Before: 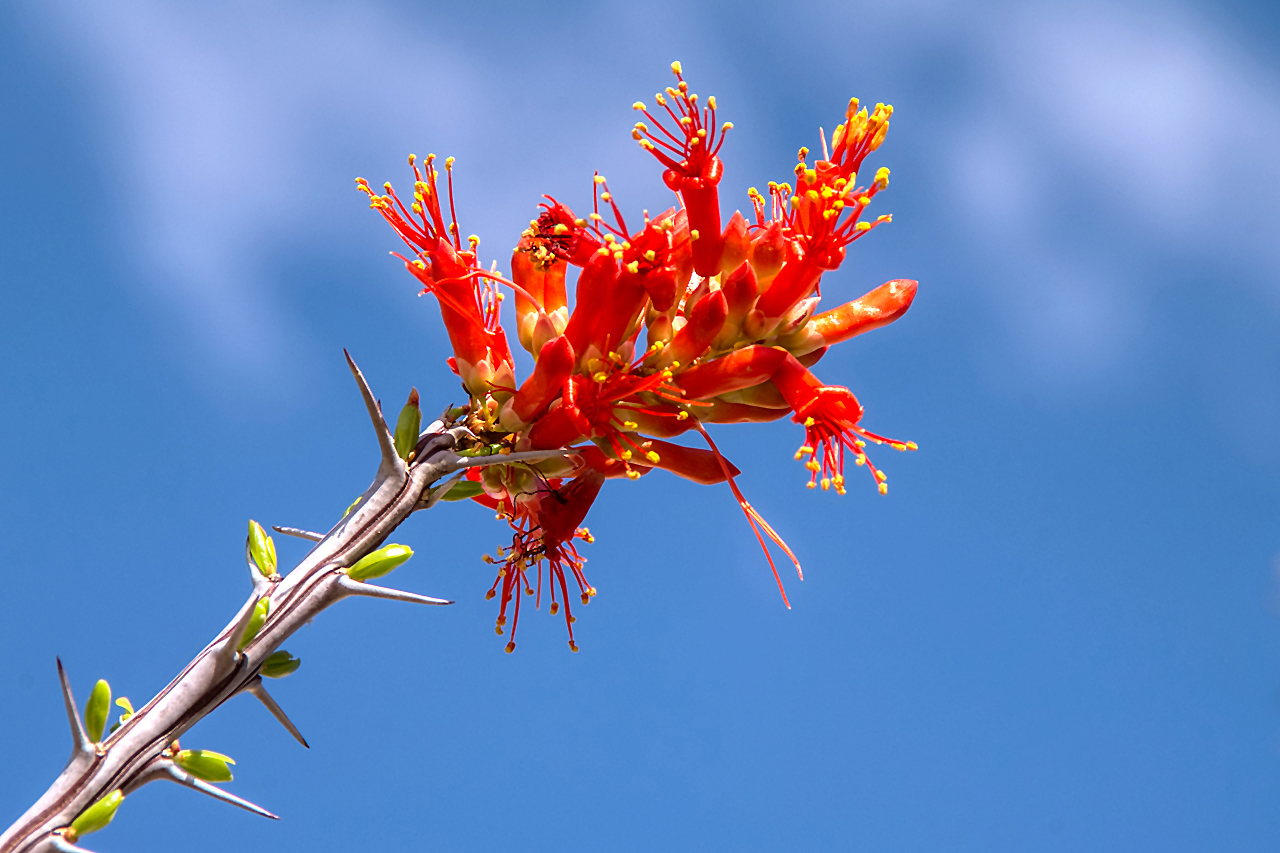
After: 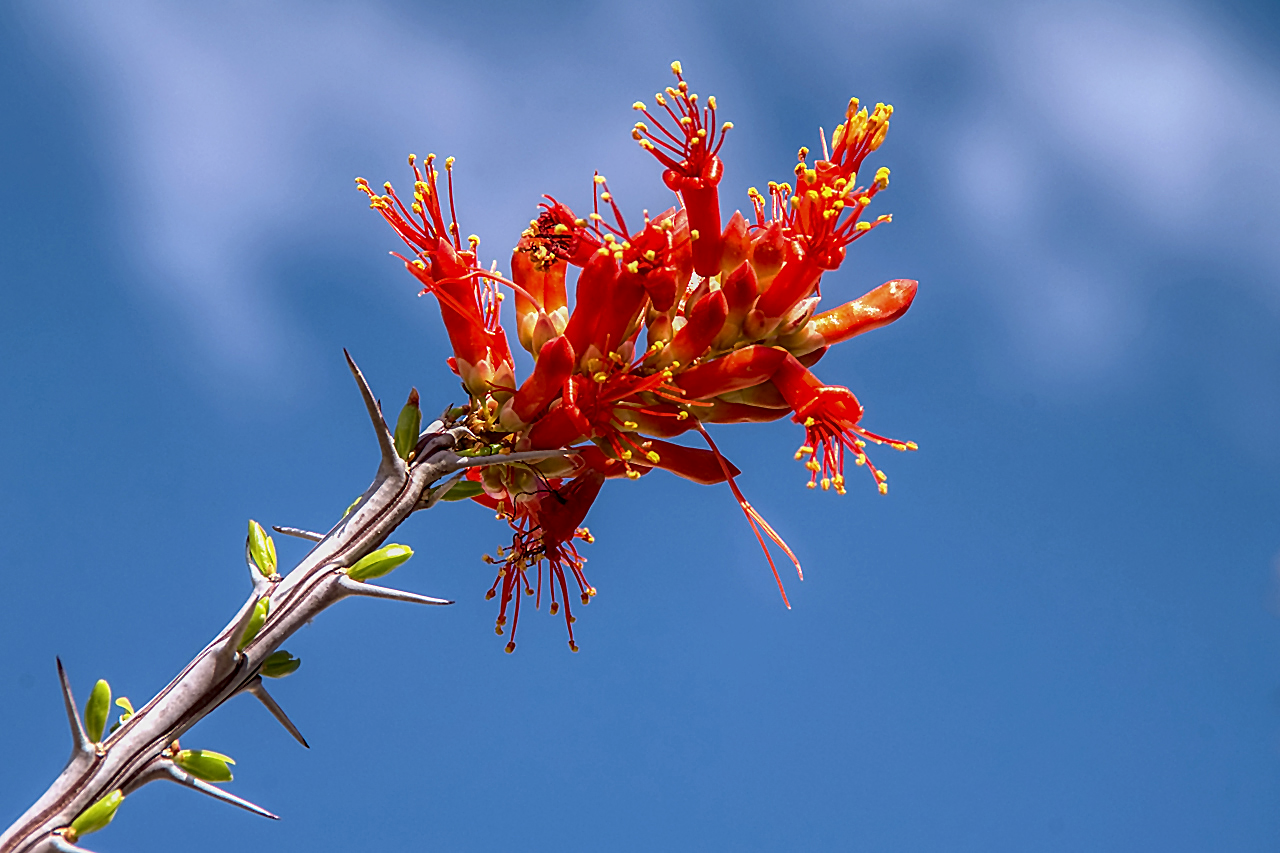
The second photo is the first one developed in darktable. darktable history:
sharpen: on, module defaults
exposure: exposure -0.049 EV, compensate exposure bias true, compensate highlight preservation false
local contrast: on, module defaults
tone equalizer: -8 EV 0.211 EV, -7 EV 0.392 EV, -6 EV 0.421 EV, -5 EV 0.214 EV, -3 EV -0.257 EV, -2 EV -0.438 EV, -1 EV -0.429 EV, +0 EV -0.28 EV
